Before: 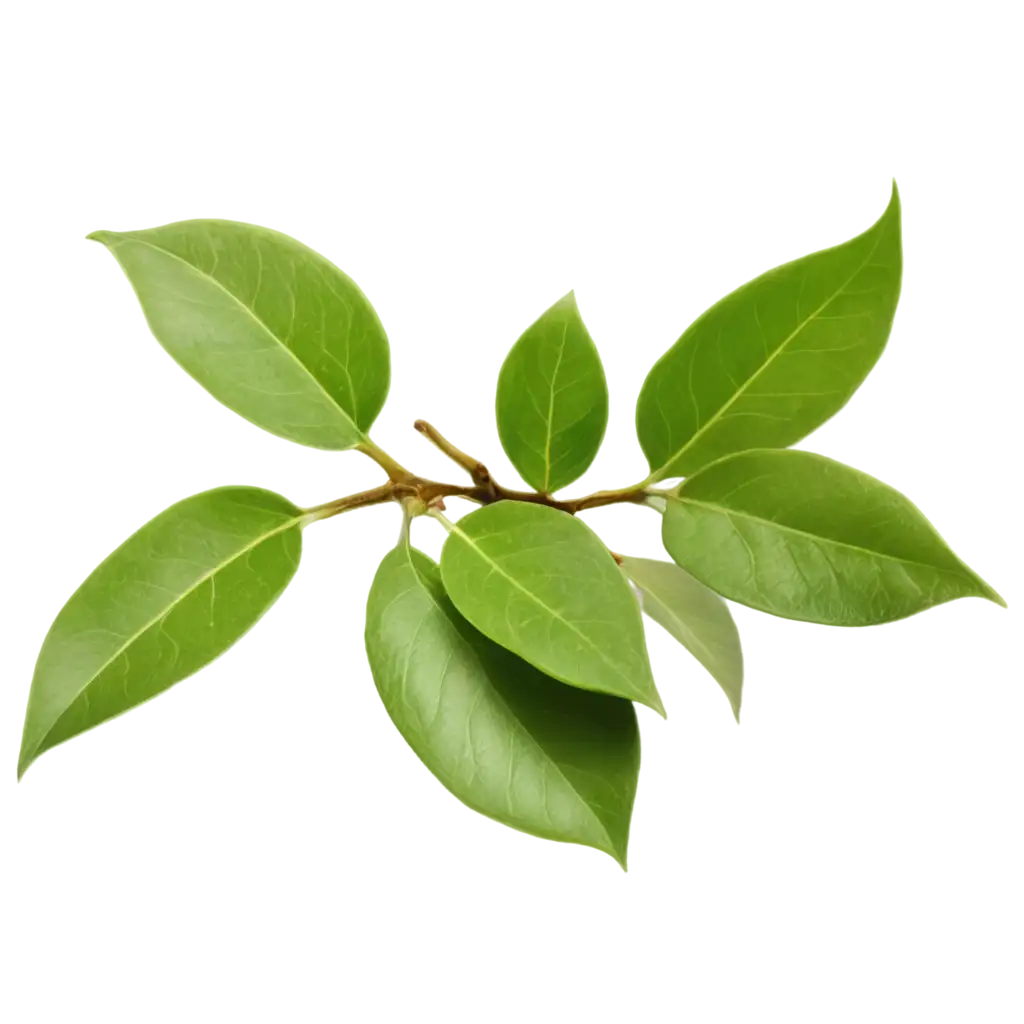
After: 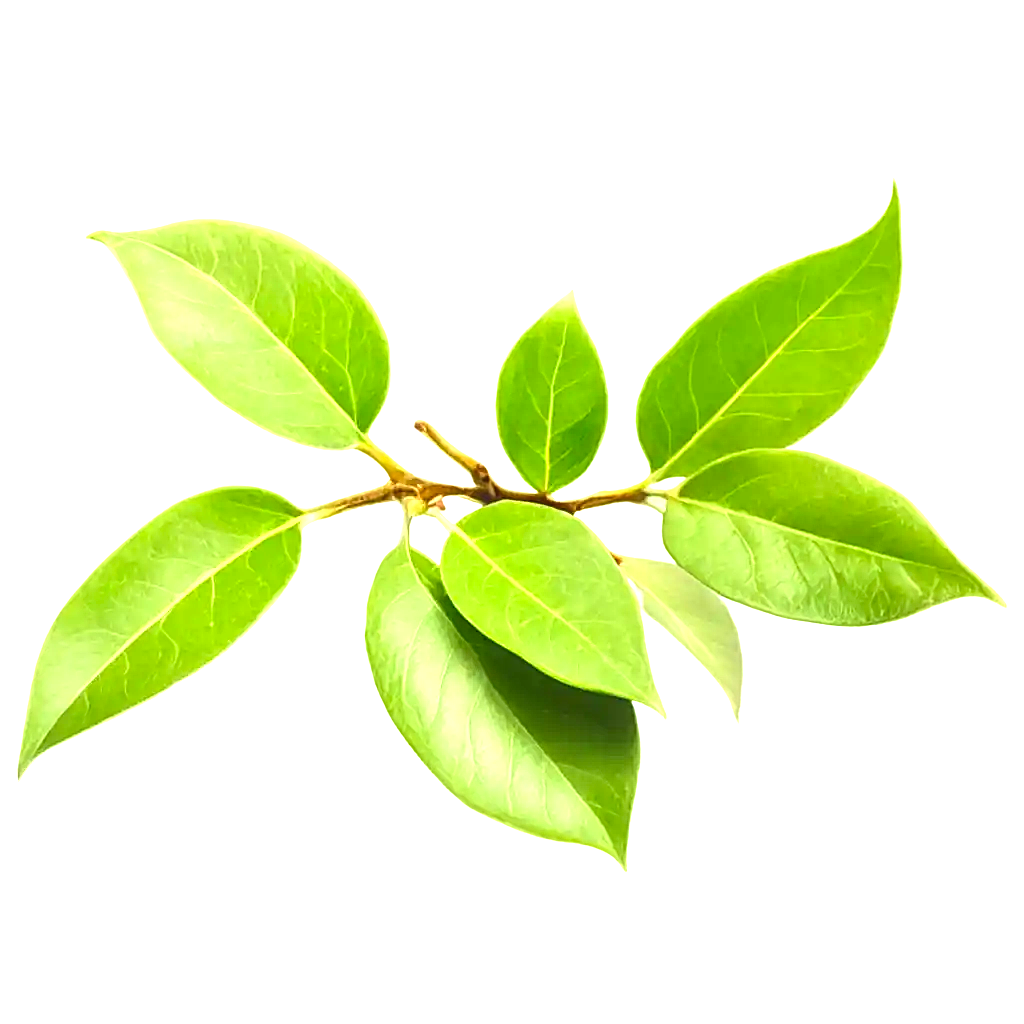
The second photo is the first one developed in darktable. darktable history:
sharpen: on, module defaults
exposure: black level correction 0, exposure 1.199 EV, compensate highlight preservation false
contrast brightness saturation: contrast 0.131, brightness -0.047, saturation 0.152
local contrast: detail 130%
